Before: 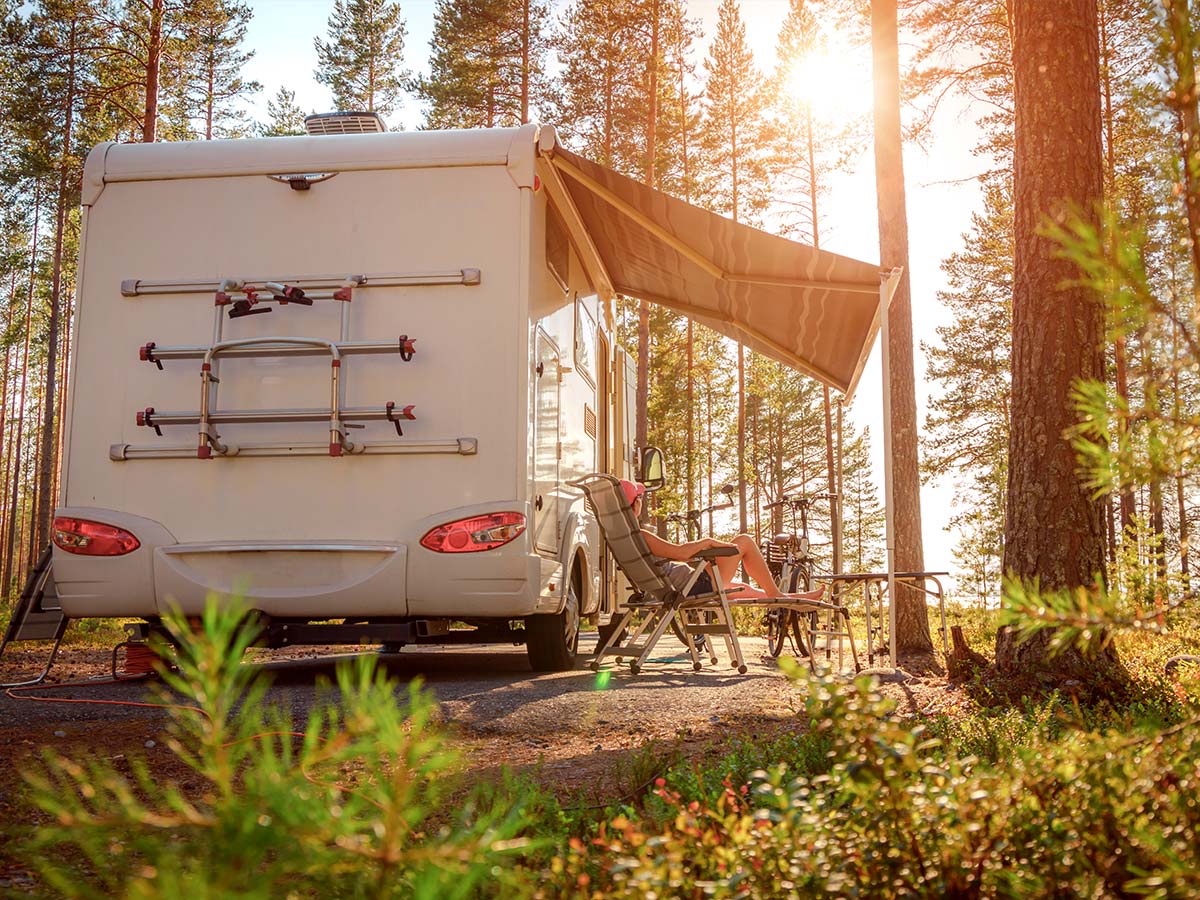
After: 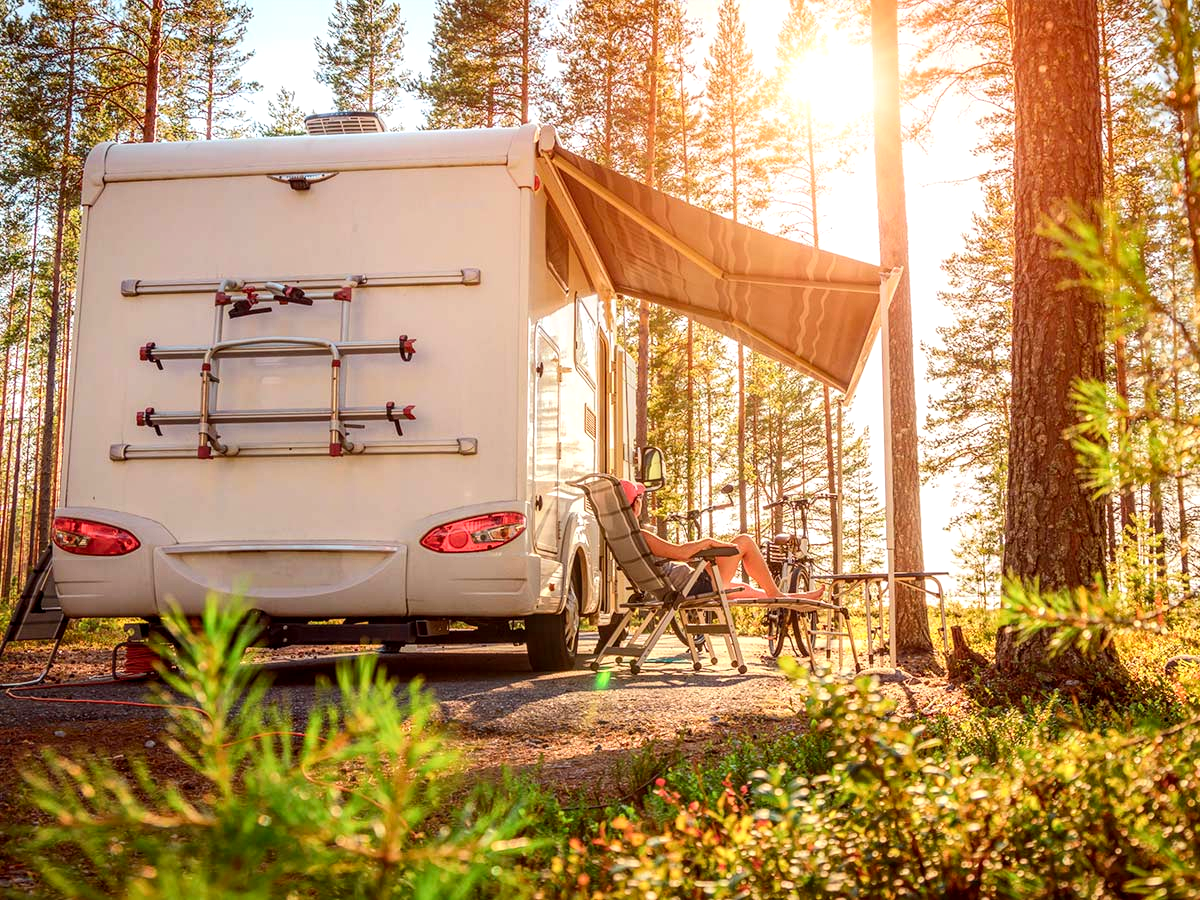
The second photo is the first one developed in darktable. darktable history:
contrast brightness saturation: contrast 0.2, brightness 0.16, saturation 0.22
local contrast: detail 130%
